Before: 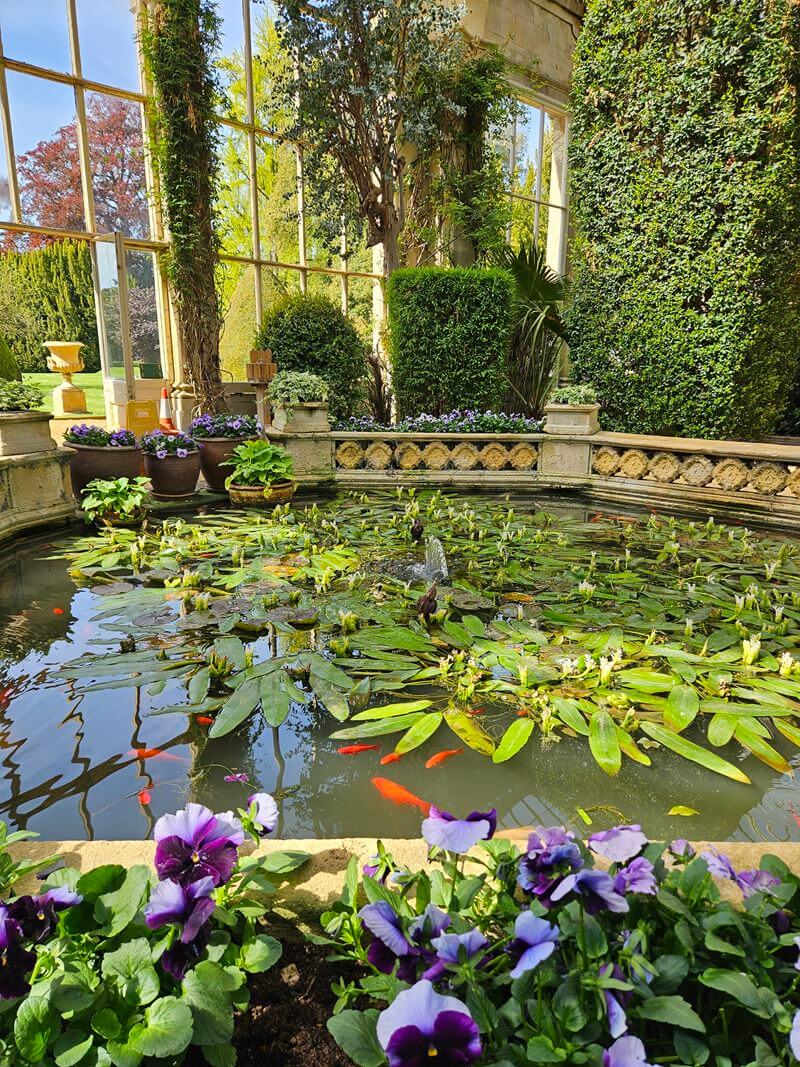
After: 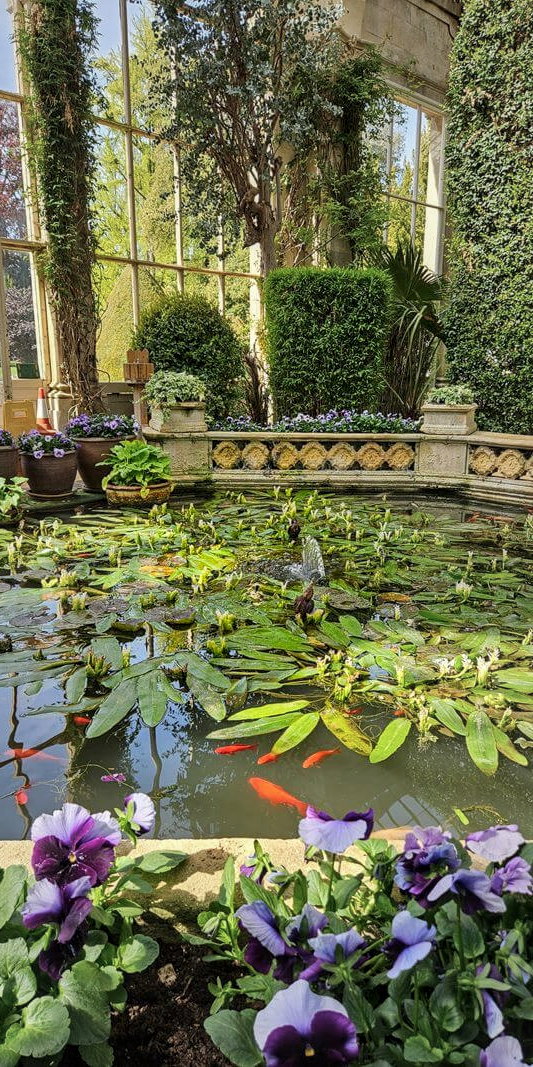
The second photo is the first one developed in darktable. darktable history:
vignetting: fall-off start 18.21%, fall-off radius 137.95%, brightness -0.207, center (-0.078, 0.066), width/height ratio 0.62, shape 0.59
local contrast: on, module defaults
crop: left 15.419%, right 17.914%
